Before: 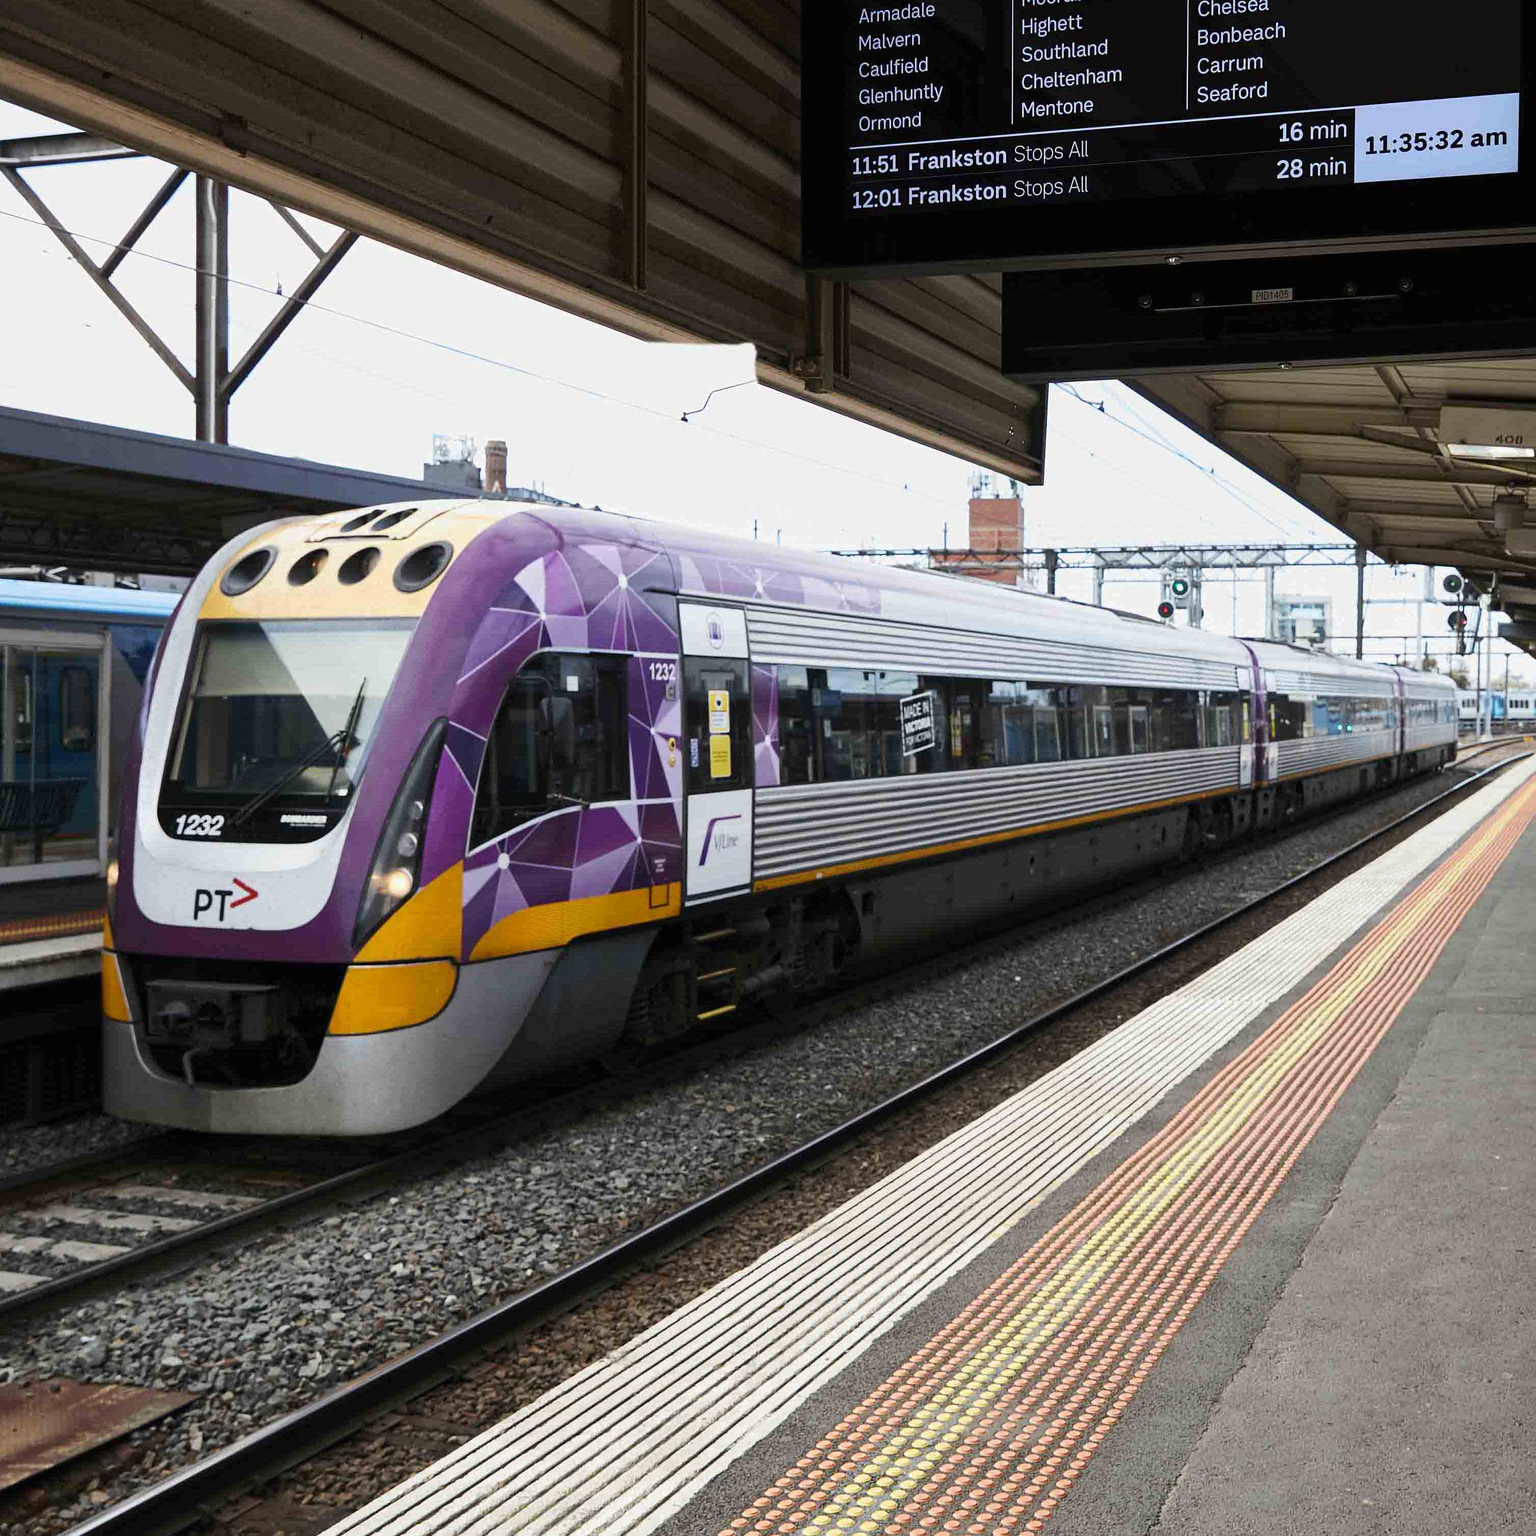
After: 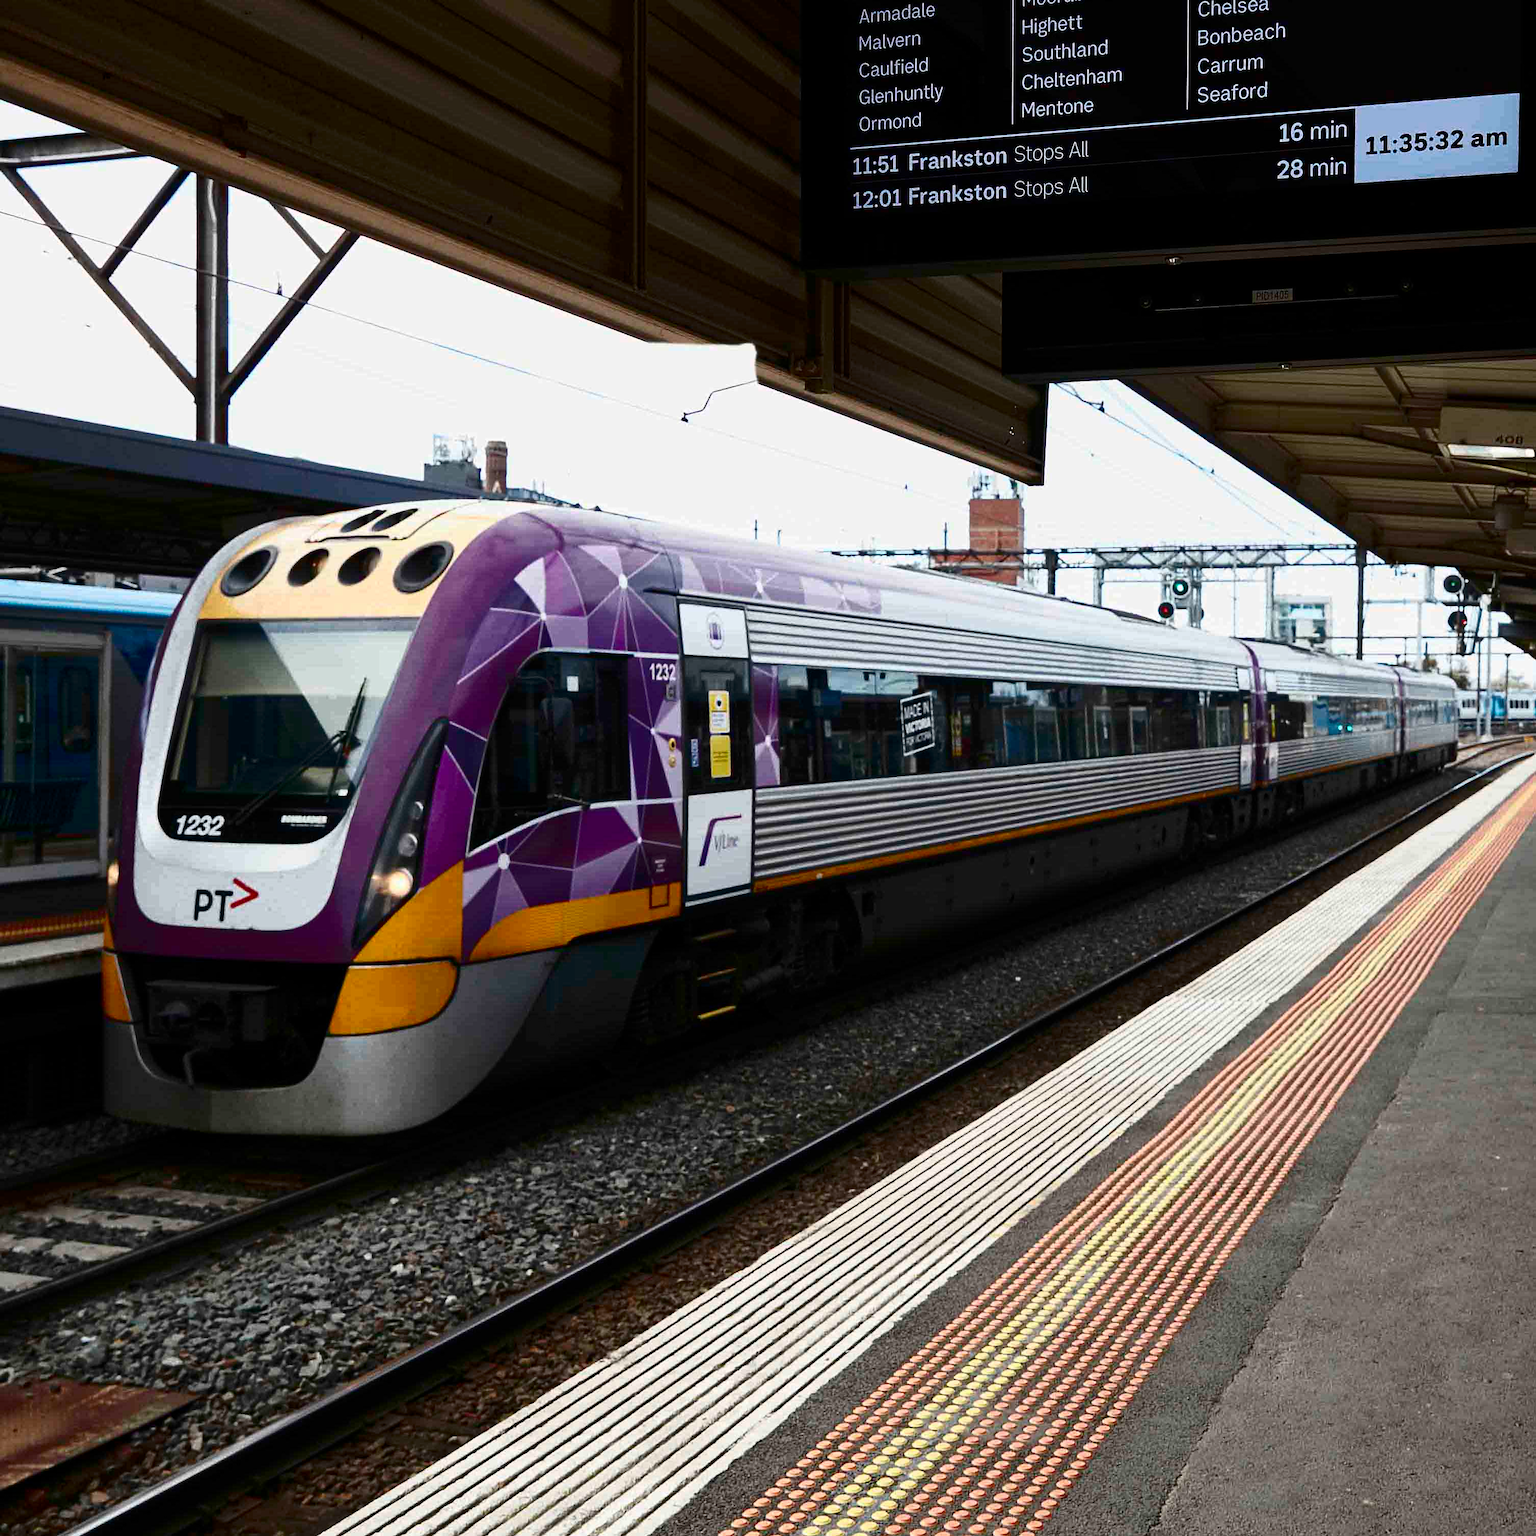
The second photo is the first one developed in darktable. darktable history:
base curve: curves: ch0 [(0, 0) (0.841, 0.609) (1, 1)]
contrast brightness saturation: contrast 0.4, brightness 0.1, saturation 0.21
